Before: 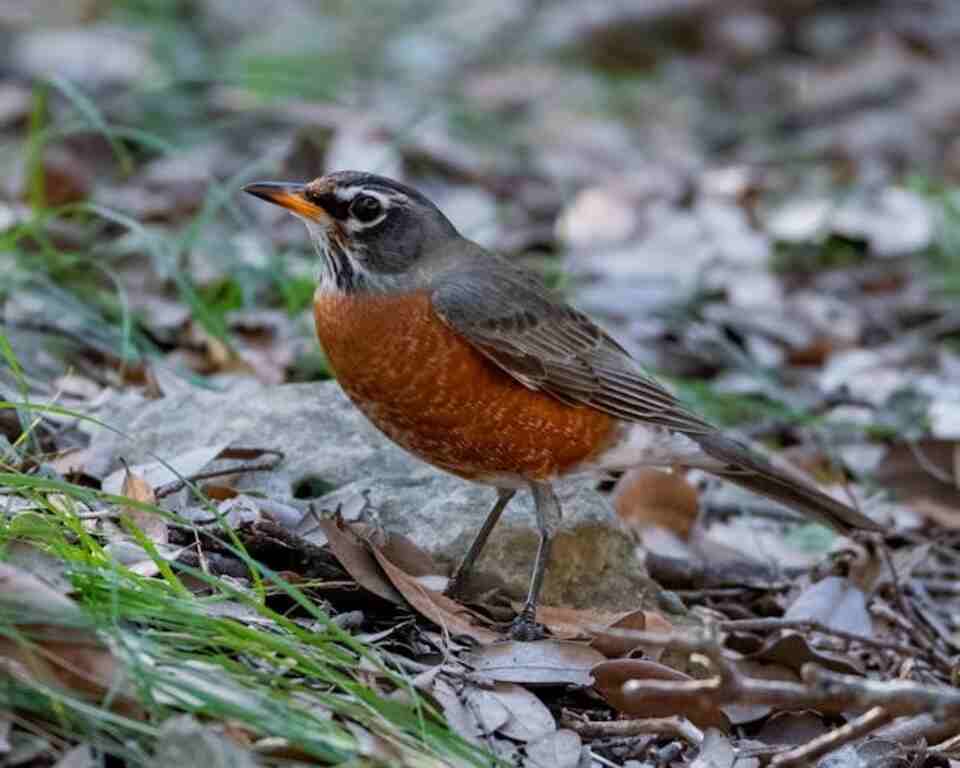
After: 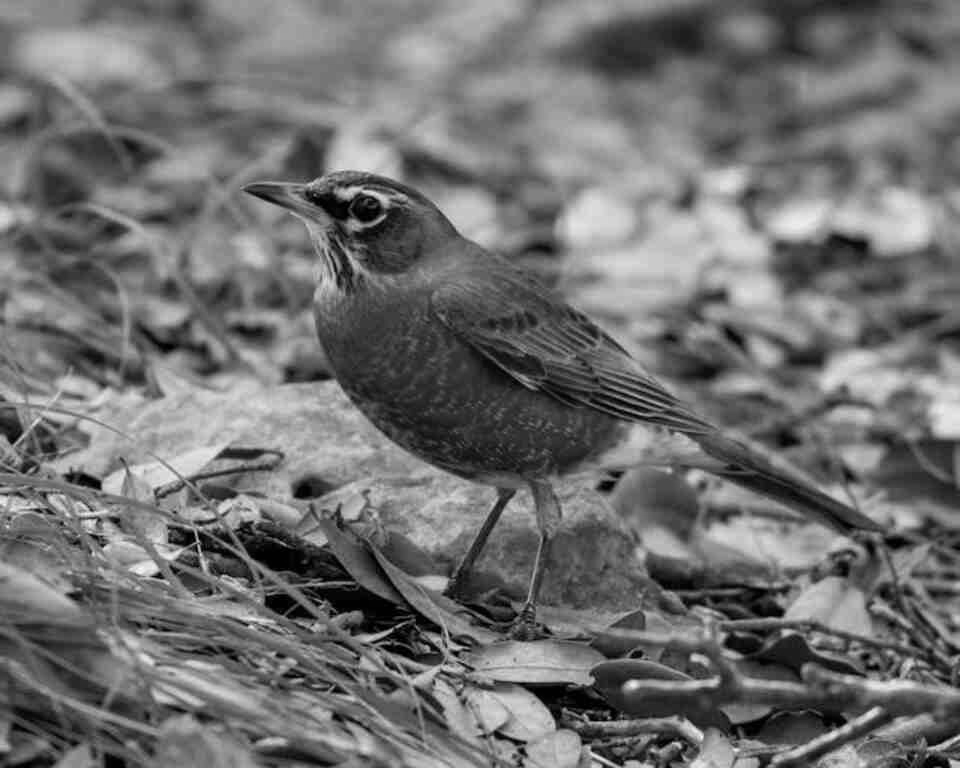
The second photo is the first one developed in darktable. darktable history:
color zones: curves: ch0 [(0.203, 0.433) (0.607, 0.517) (0.697, 0.696) (0.705, 0.897)]
color calibration: output gray [0.25, 0.35, 0.4, 0], x 0.383, y 0.372, temperature 3905.17 K
